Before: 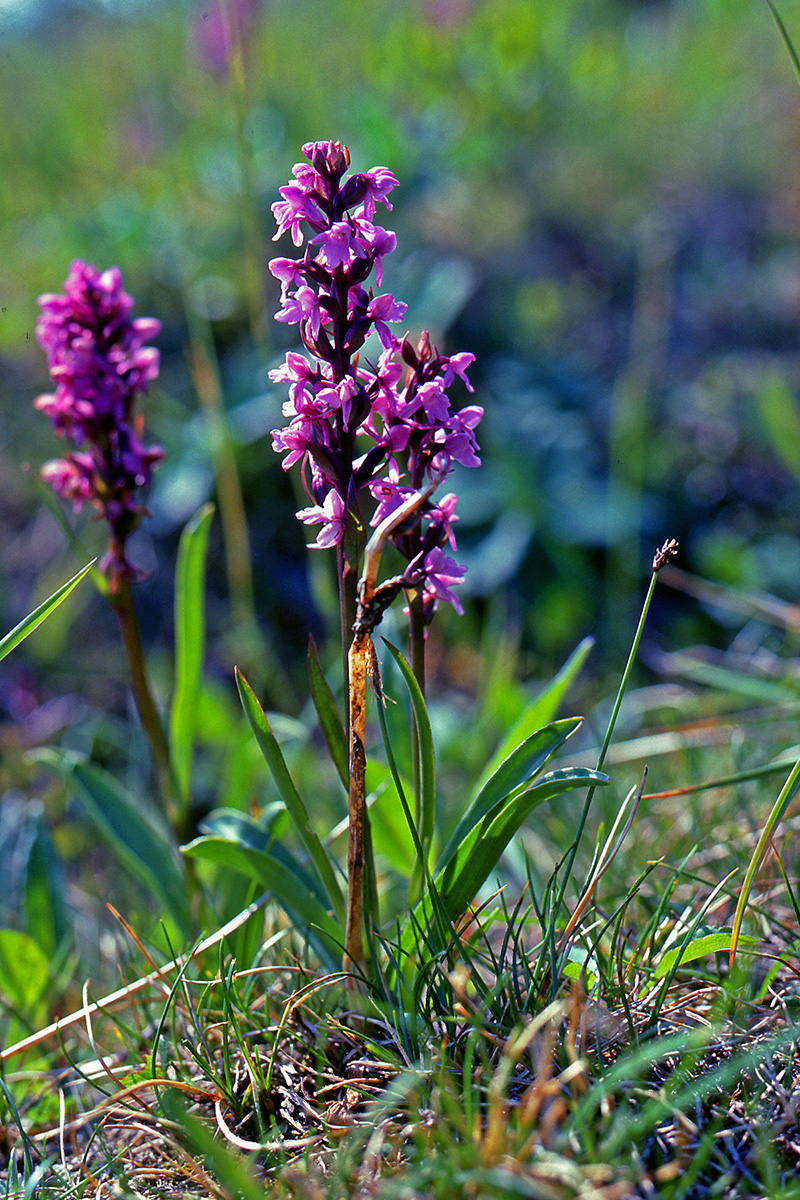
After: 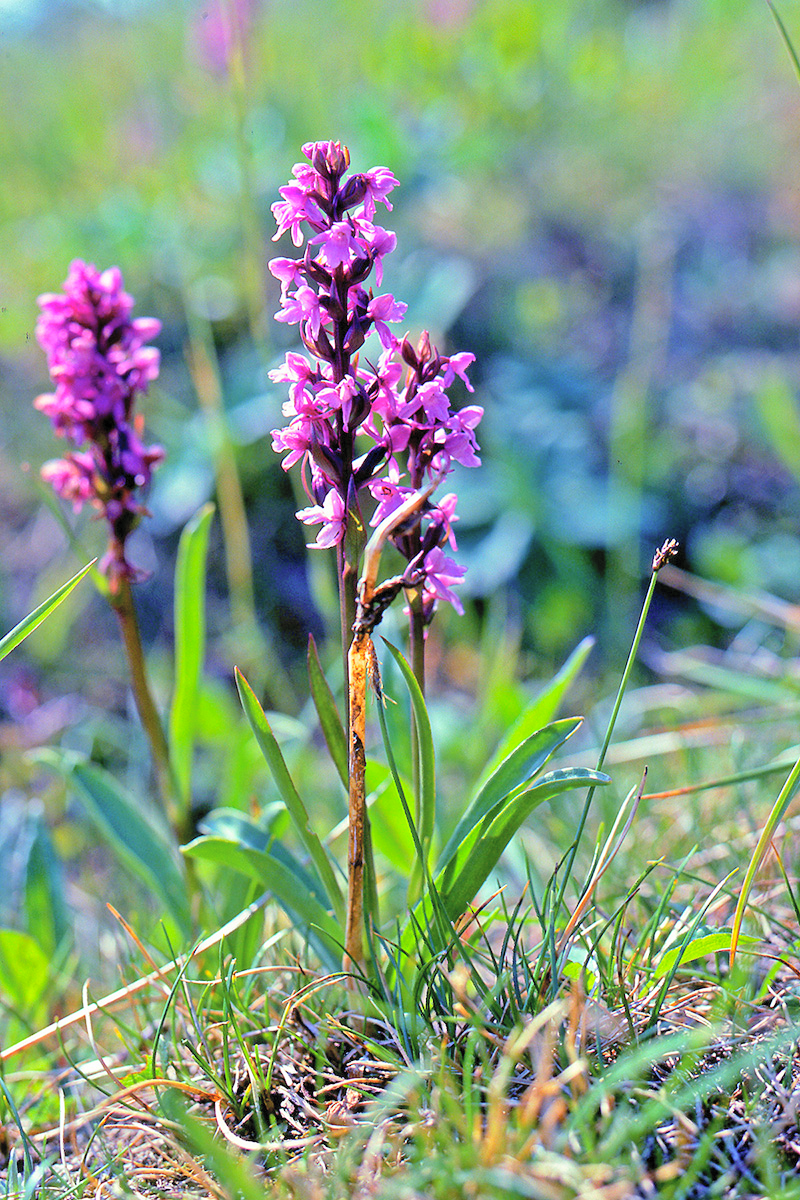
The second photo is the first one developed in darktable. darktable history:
contrast brightness saturation: contrast 0.102, brightness 0.319, saturation 0.148
